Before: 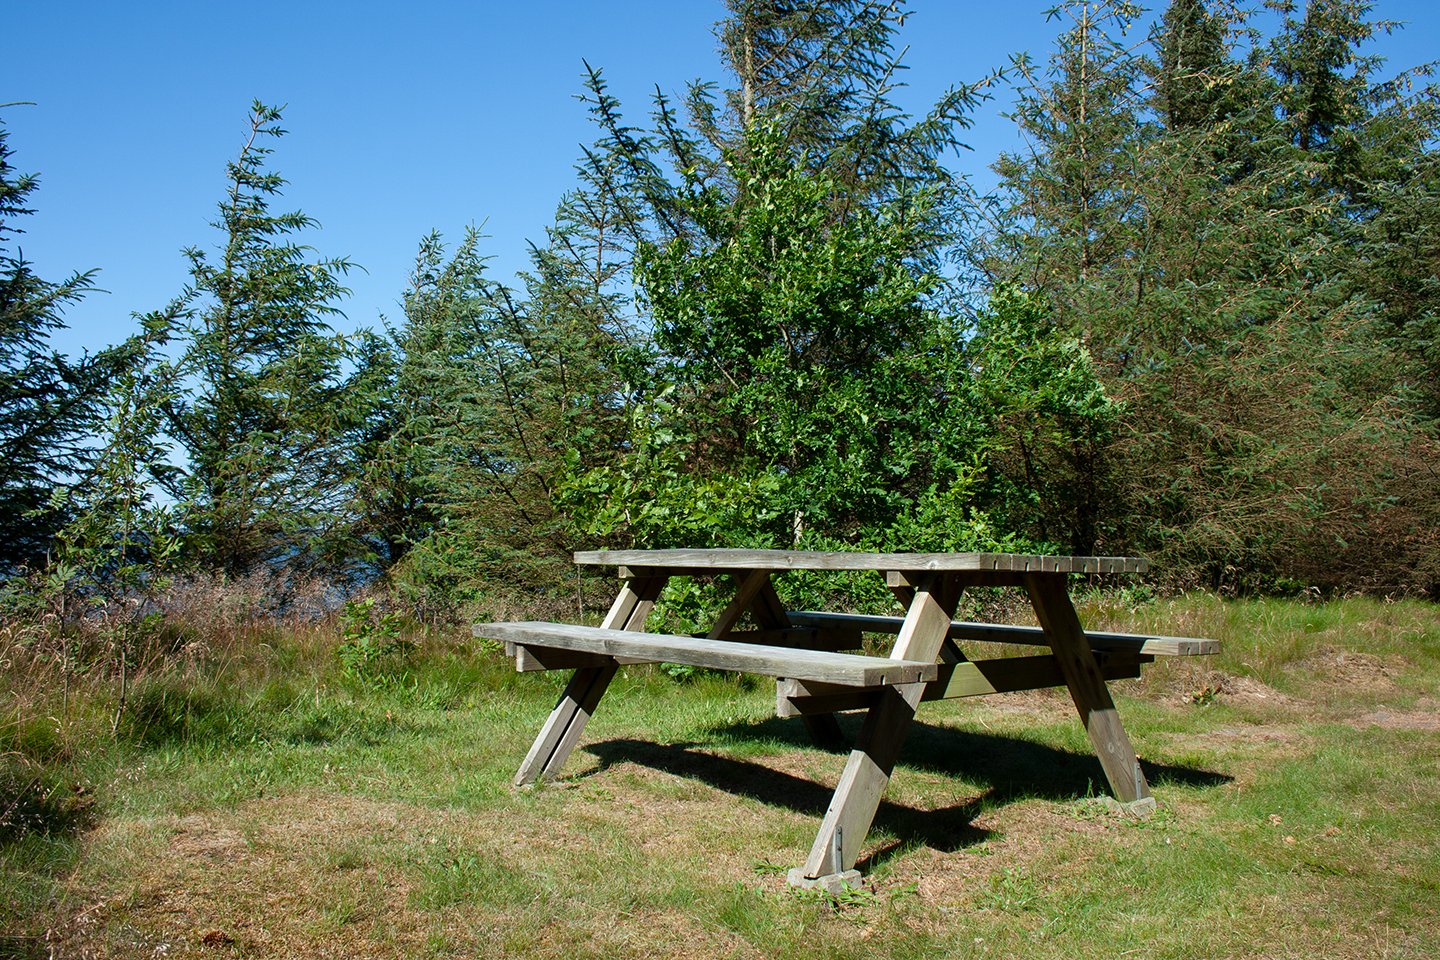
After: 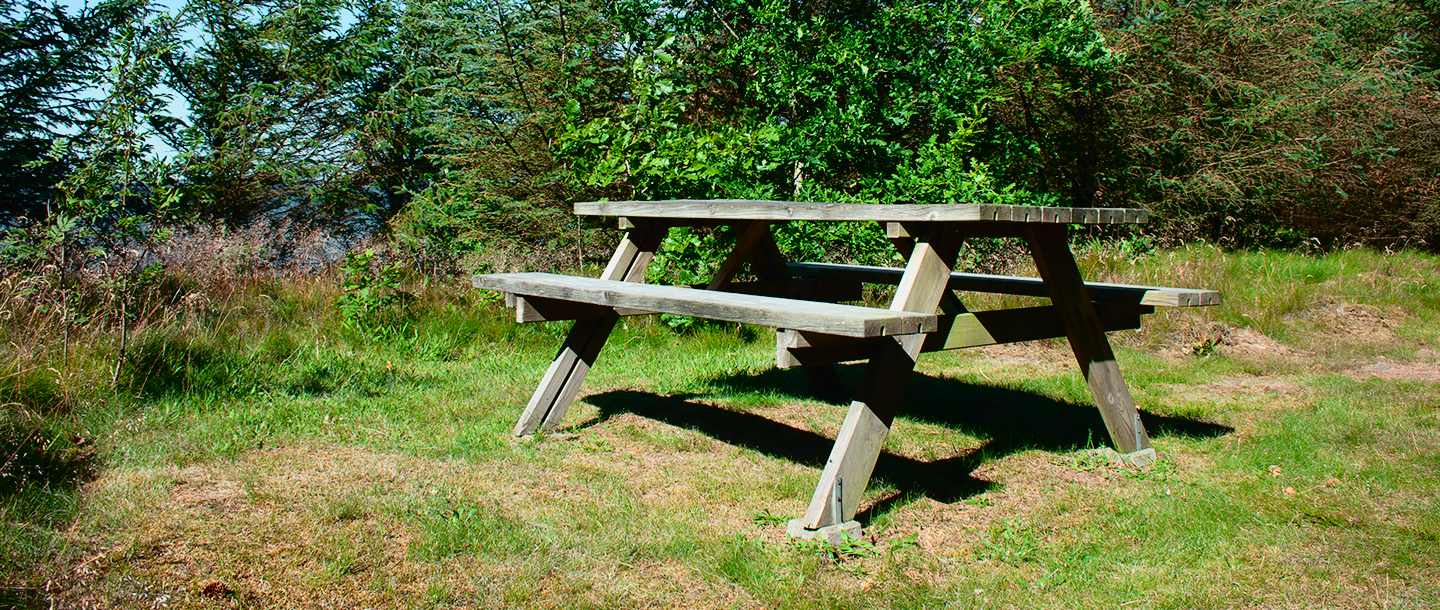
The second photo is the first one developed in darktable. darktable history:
crop and rotate: top 36.435%
tone curve: curves: ch0 [(0, 0.014) (0.17, 0.099) (0.398, 0.423) (0.728, 0.808) (0.877, 0.91) (0.99, 0.955)]; ch1 [(0, 0) (0.377, 0.325) (0.493, 0.491) (0.505, 0.504) (0.515, 0.515) (0.554, 0.575) (0.623, 0.643) (0.701, 0.718) (1, 1)]; ch2 [(0, 0) (0.423, 0.453) (0.481, 0.485) (0.501, 0.501) (0.531, 0.527) (0.586, 0.597) (0.663, 0.706) (0.717, 0.753) (1, 0.991)], color space Lab, independent channels
